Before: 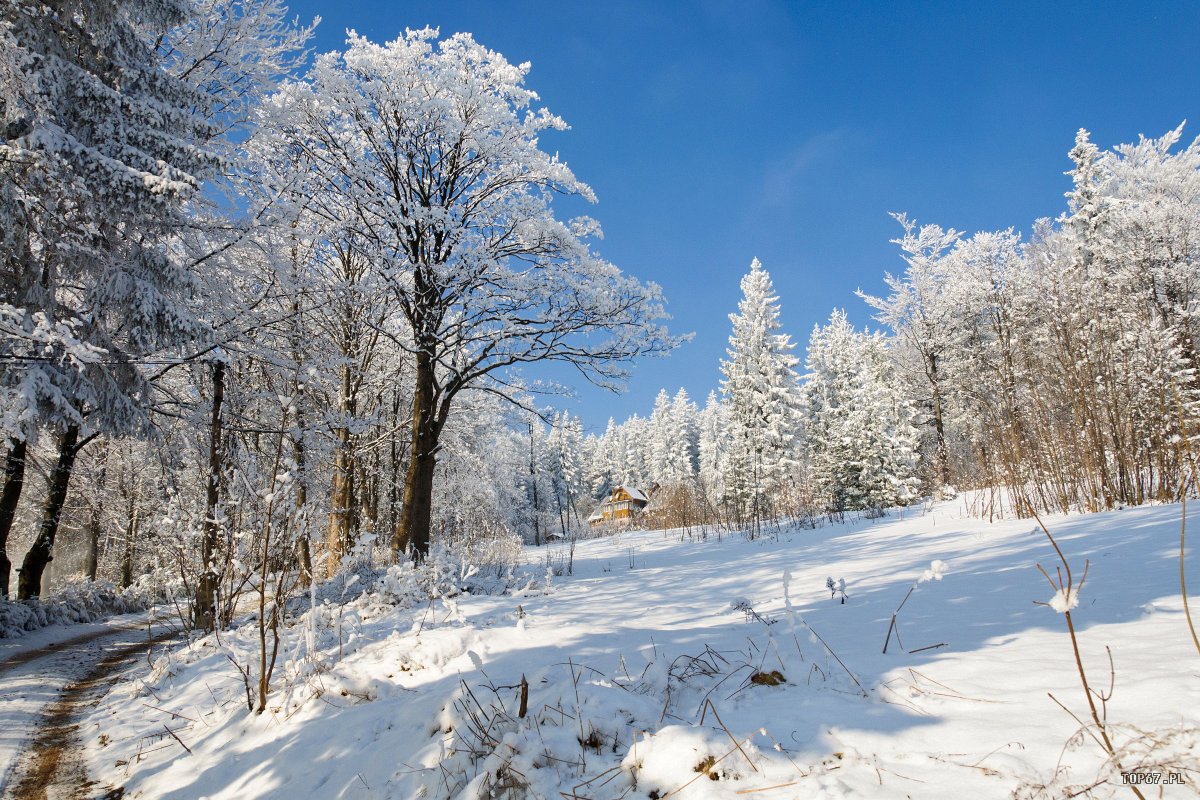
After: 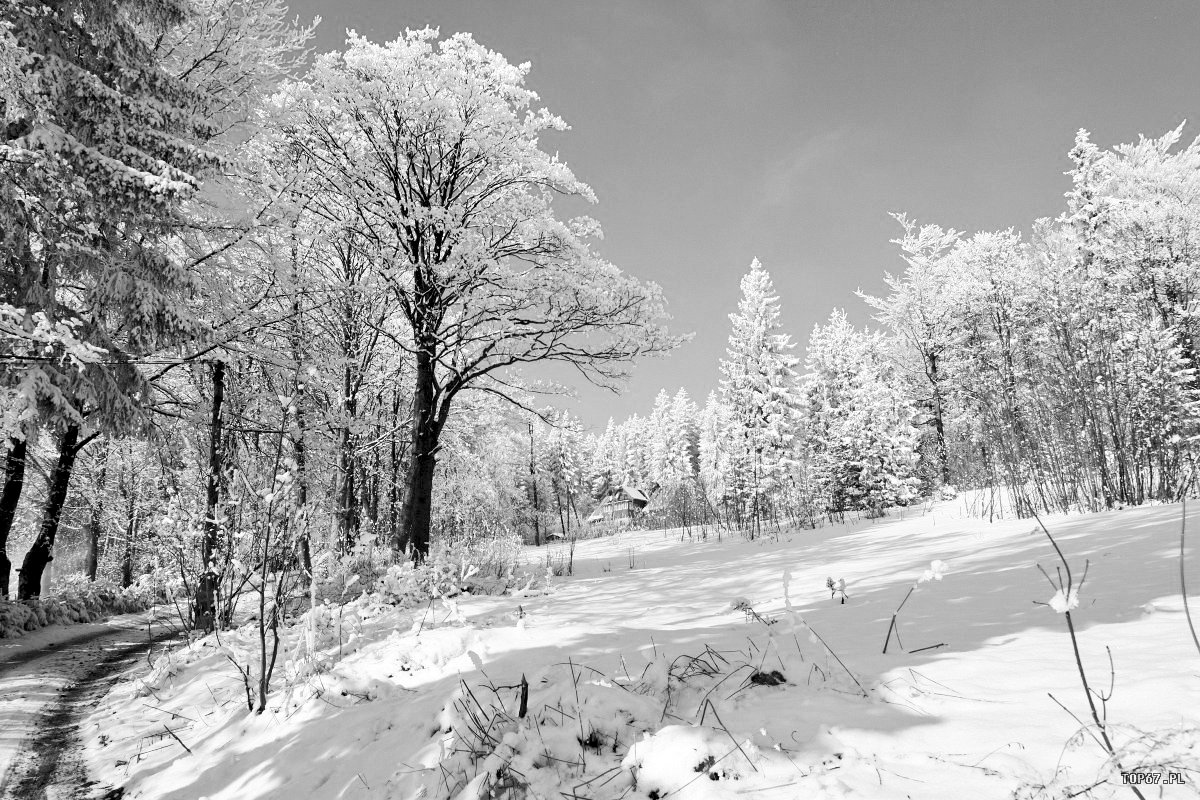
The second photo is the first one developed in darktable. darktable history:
contrast equalizer: octaves 7, y [[0.6 ×6], [0.55 ×6], [0 ×6], [0 ×6], [0 ×6]], mix 0.3
color calibration: output gray [0.267, 0.423, 0.261, 0], illuminant same as pipeline (D50), adaptation none (bypass)
contrast brightness saturation: contrast 0.2, brightness 0.16, saturation 0.22
